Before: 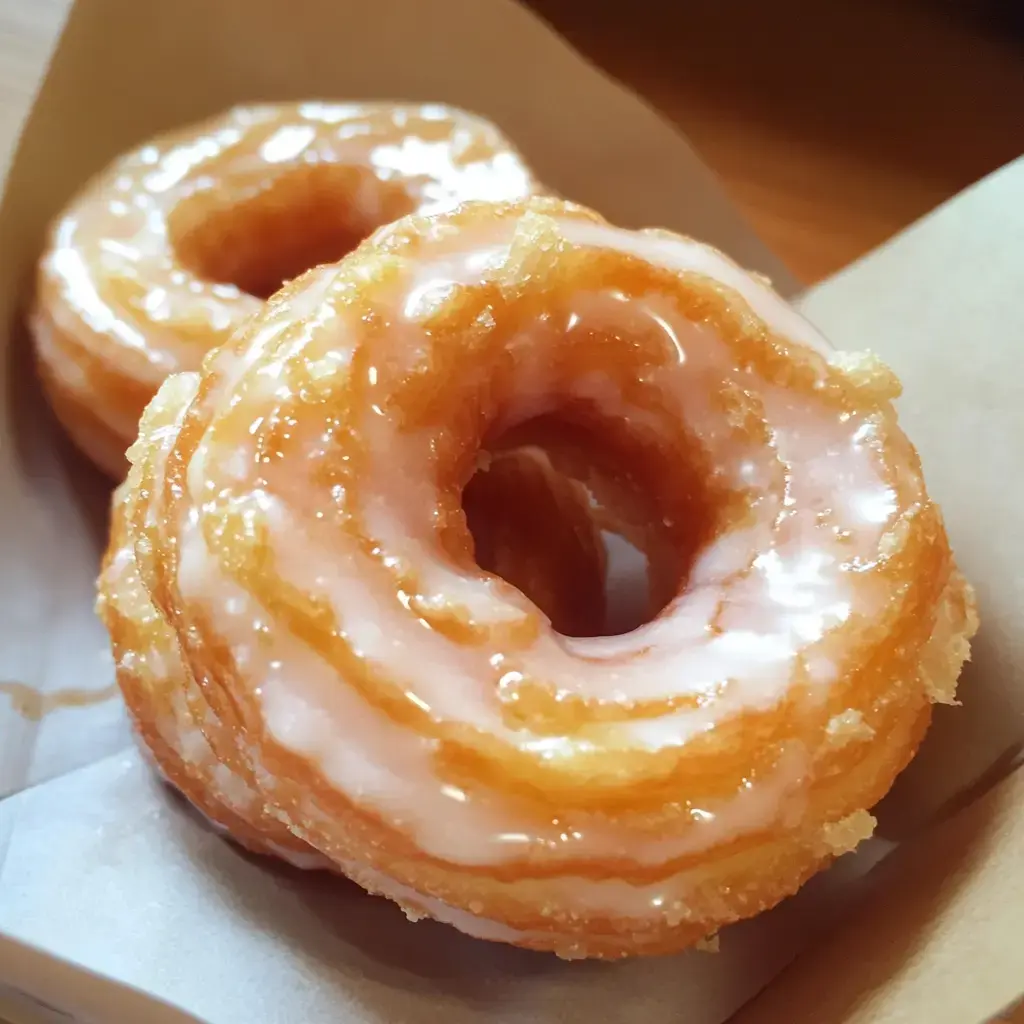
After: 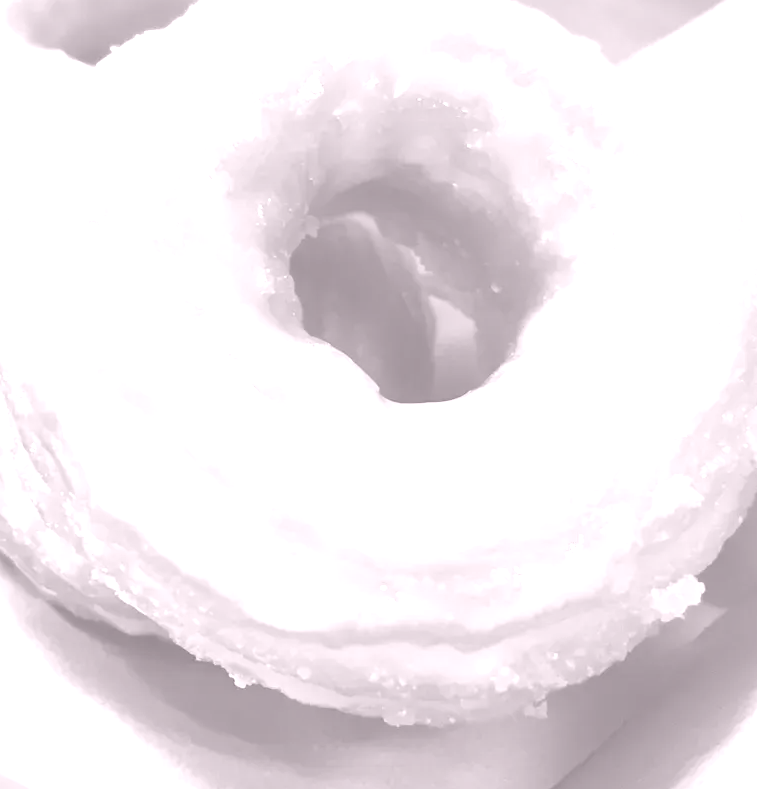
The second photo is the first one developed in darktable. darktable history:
colorize: hue 25.2°, saturation 83%, source mix 82%, lightness 79%, version 1
color correction: highlights a* -4.73, highlights b* 5.06, saturation 0.97
crop: left 16.871%, top 22.857%, right 9.116%
